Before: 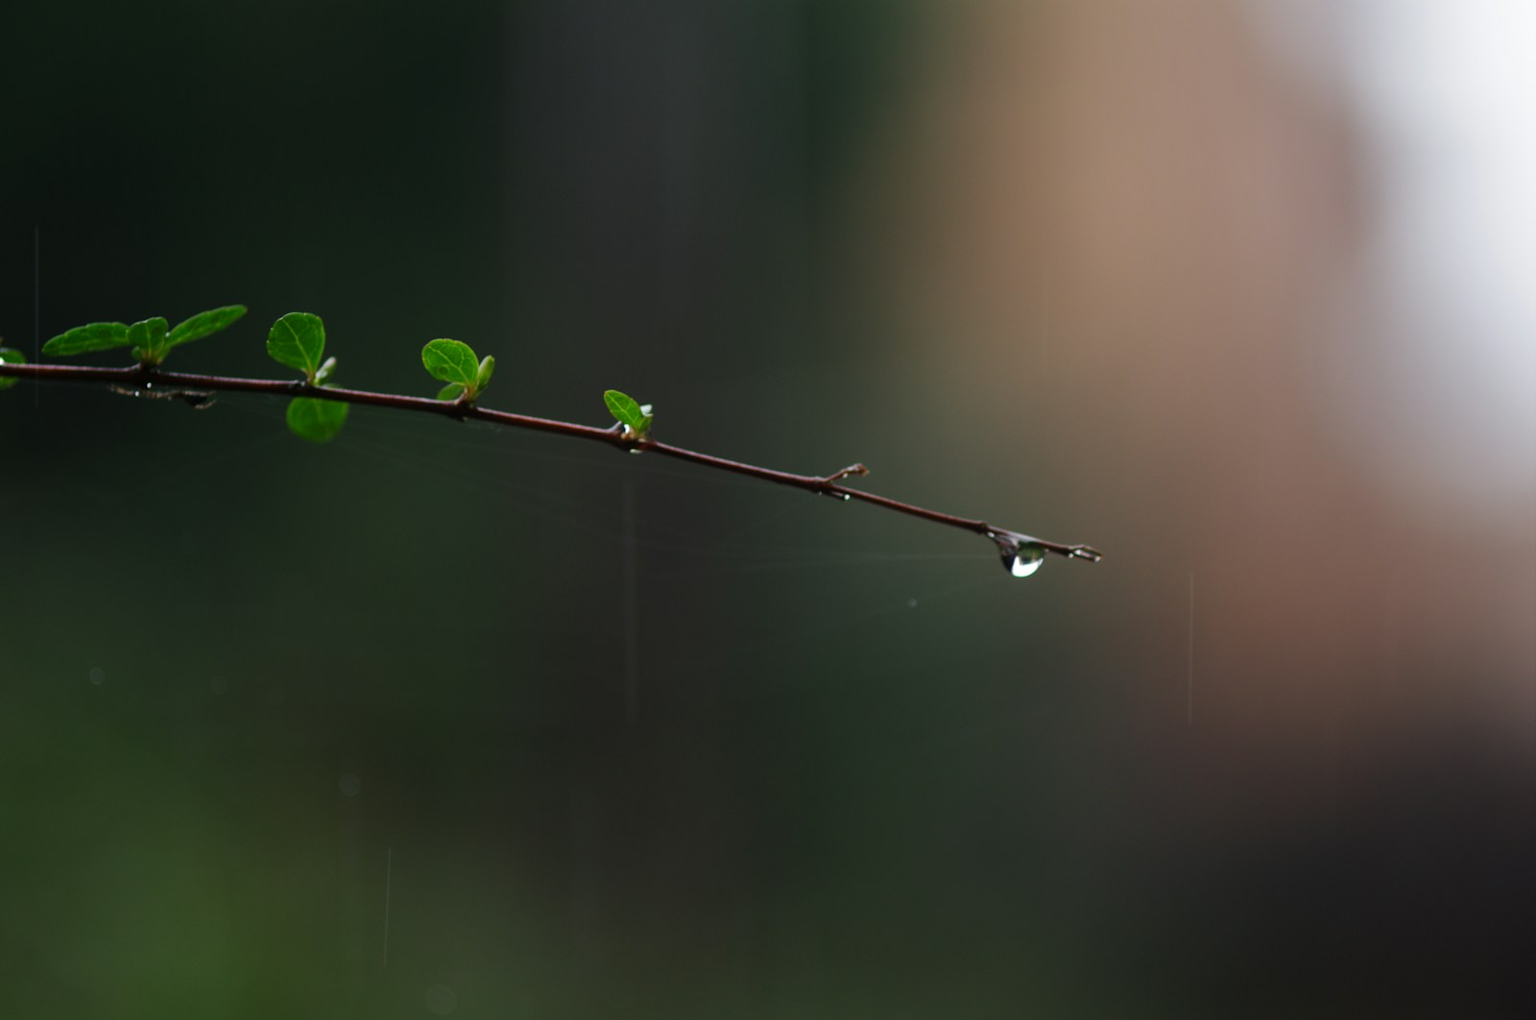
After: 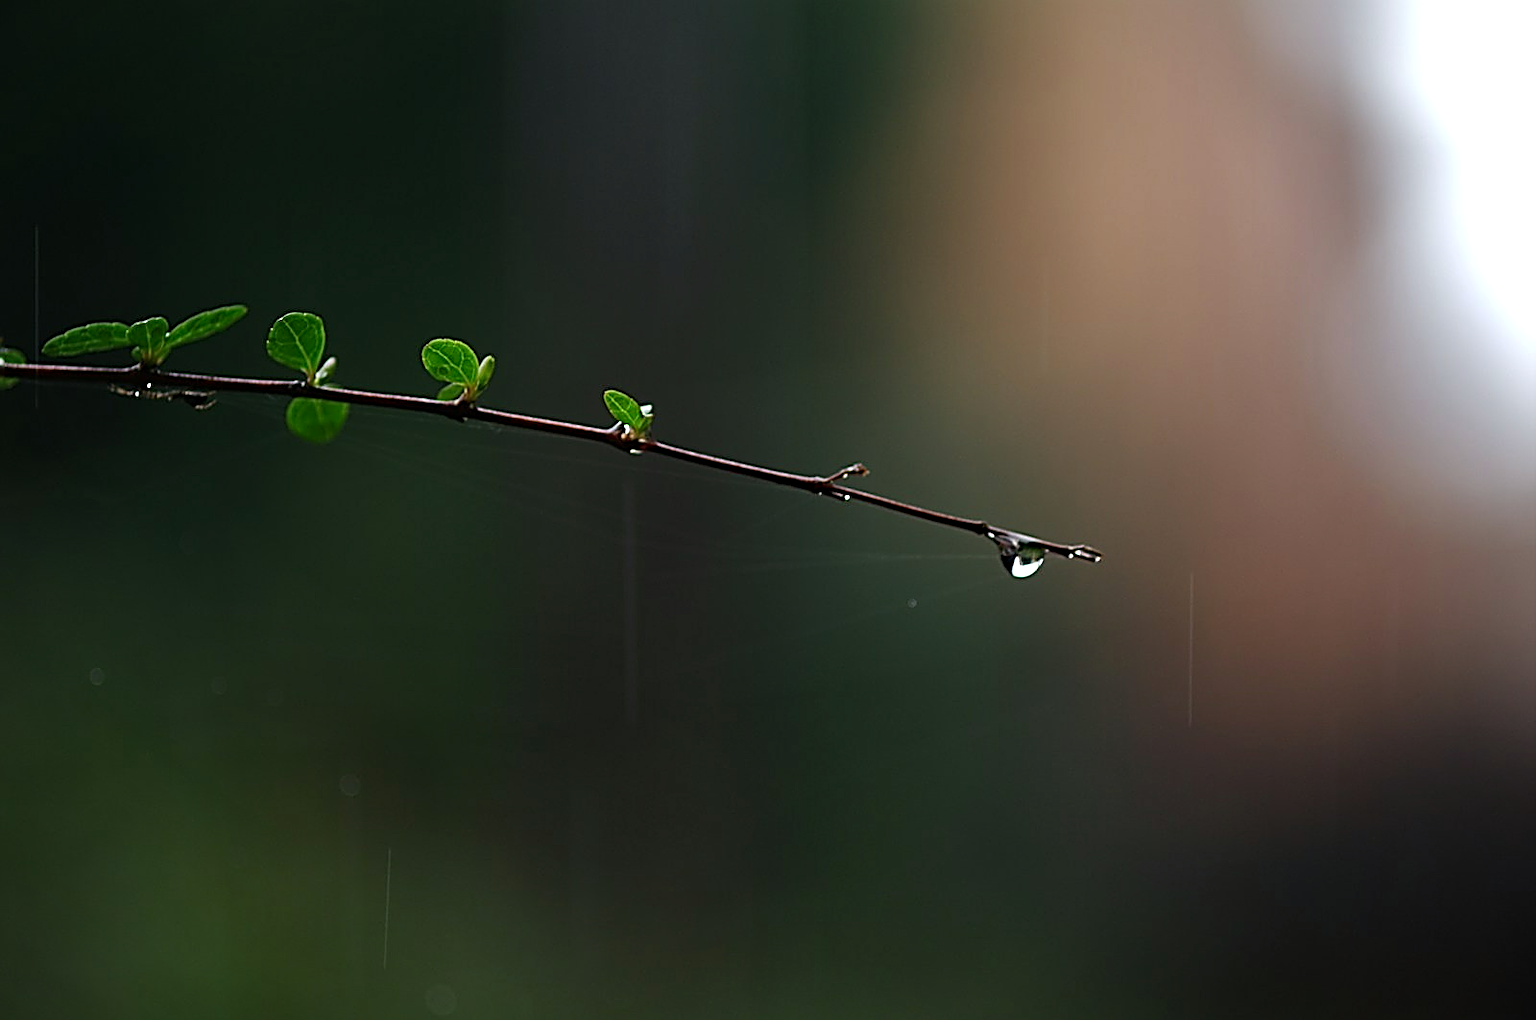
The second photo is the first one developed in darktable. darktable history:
sharpen: amount 1.864
haze removal: strength 0.239, distance 0.244, compatibility mode true, adaptive false
vignetting: brightness -0.405, saturation -0.291, center (-0.031, -0.038), width/height ratio 1.101
